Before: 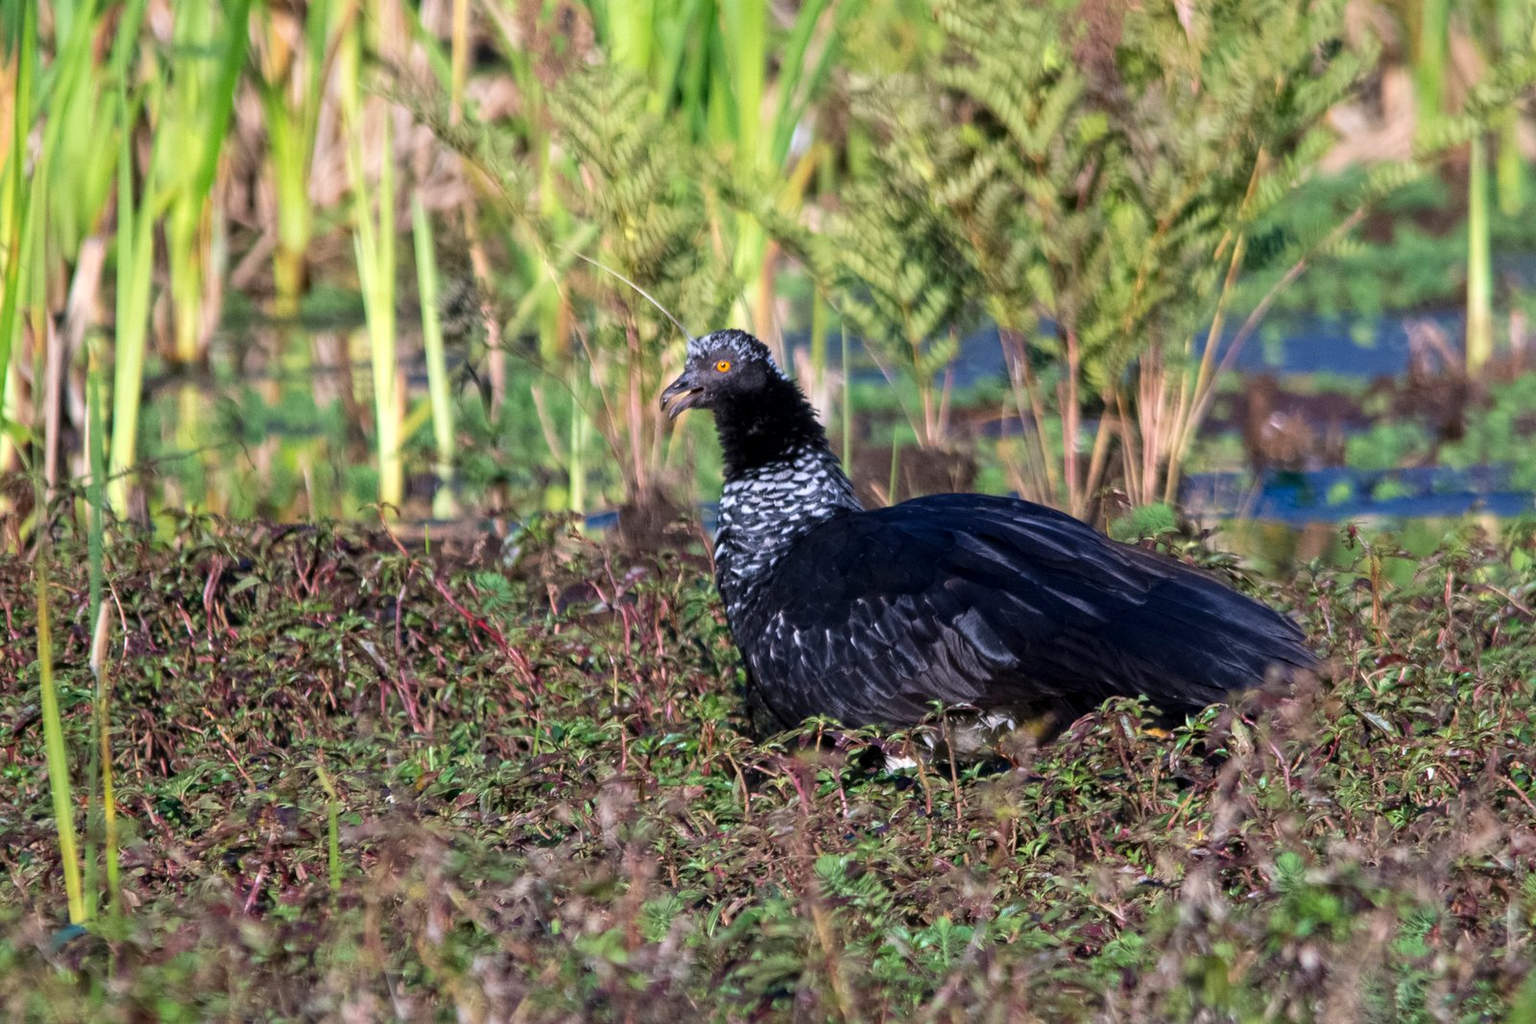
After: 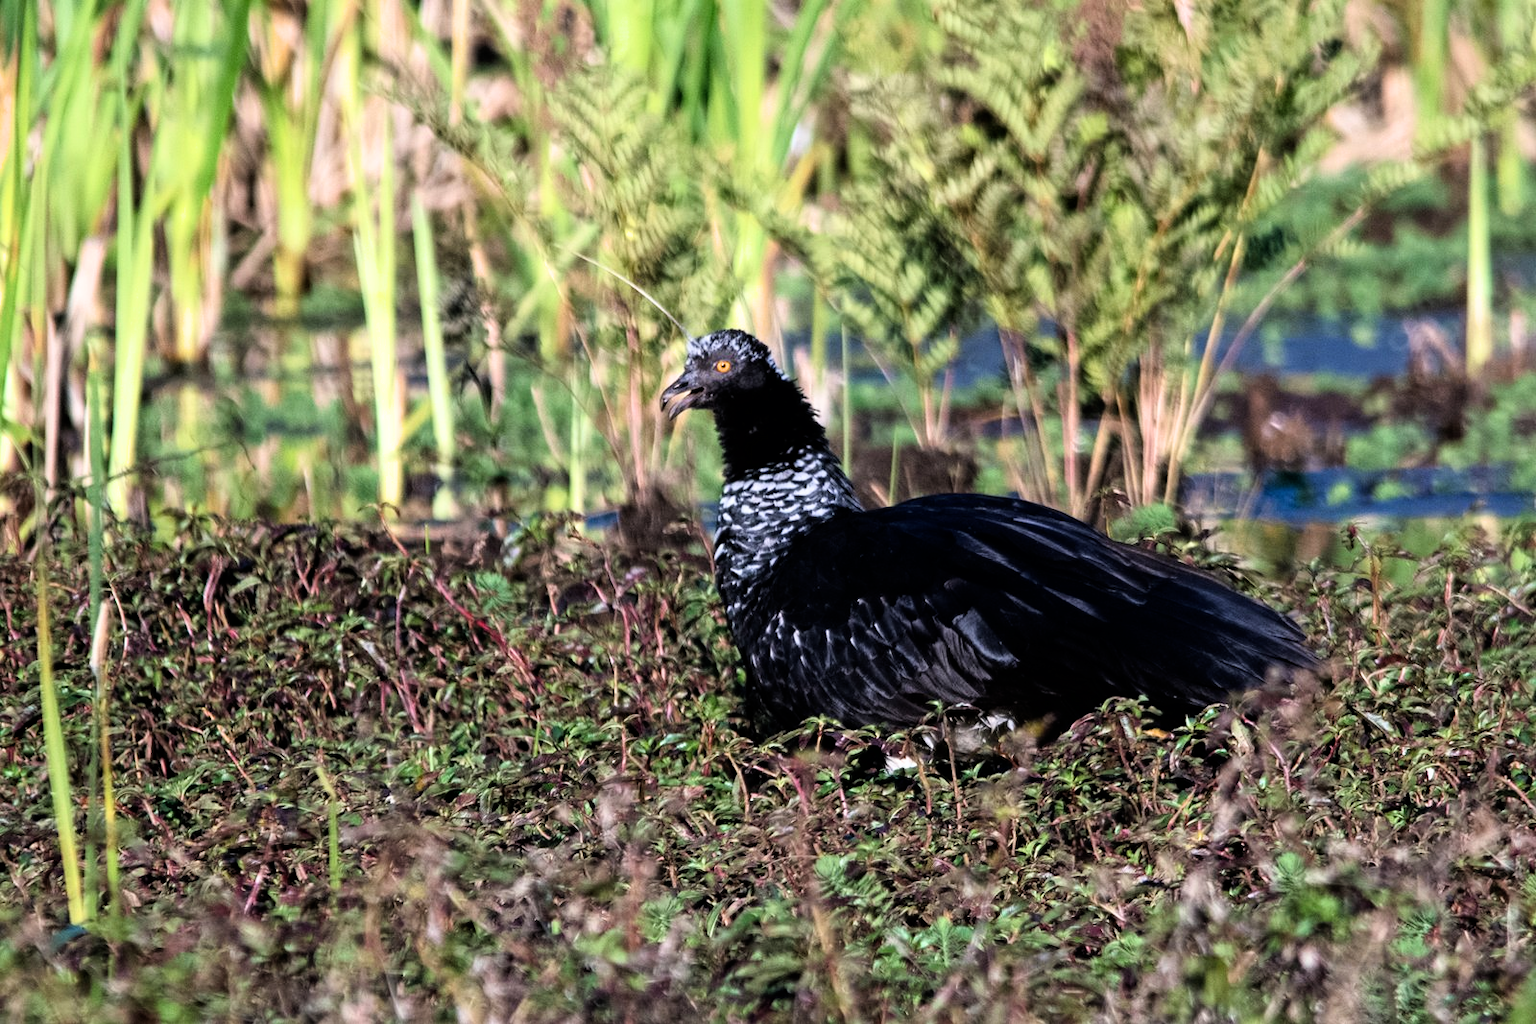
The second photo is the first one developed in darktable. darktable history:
filmic rgb: black relative exposure -6.46 EV, white relative exposure 2.43 EV, target white luminance 99.989%, hardness 5.29, latitude 0.679%, contrast 1.434, highlights saturation mix 2.65%
